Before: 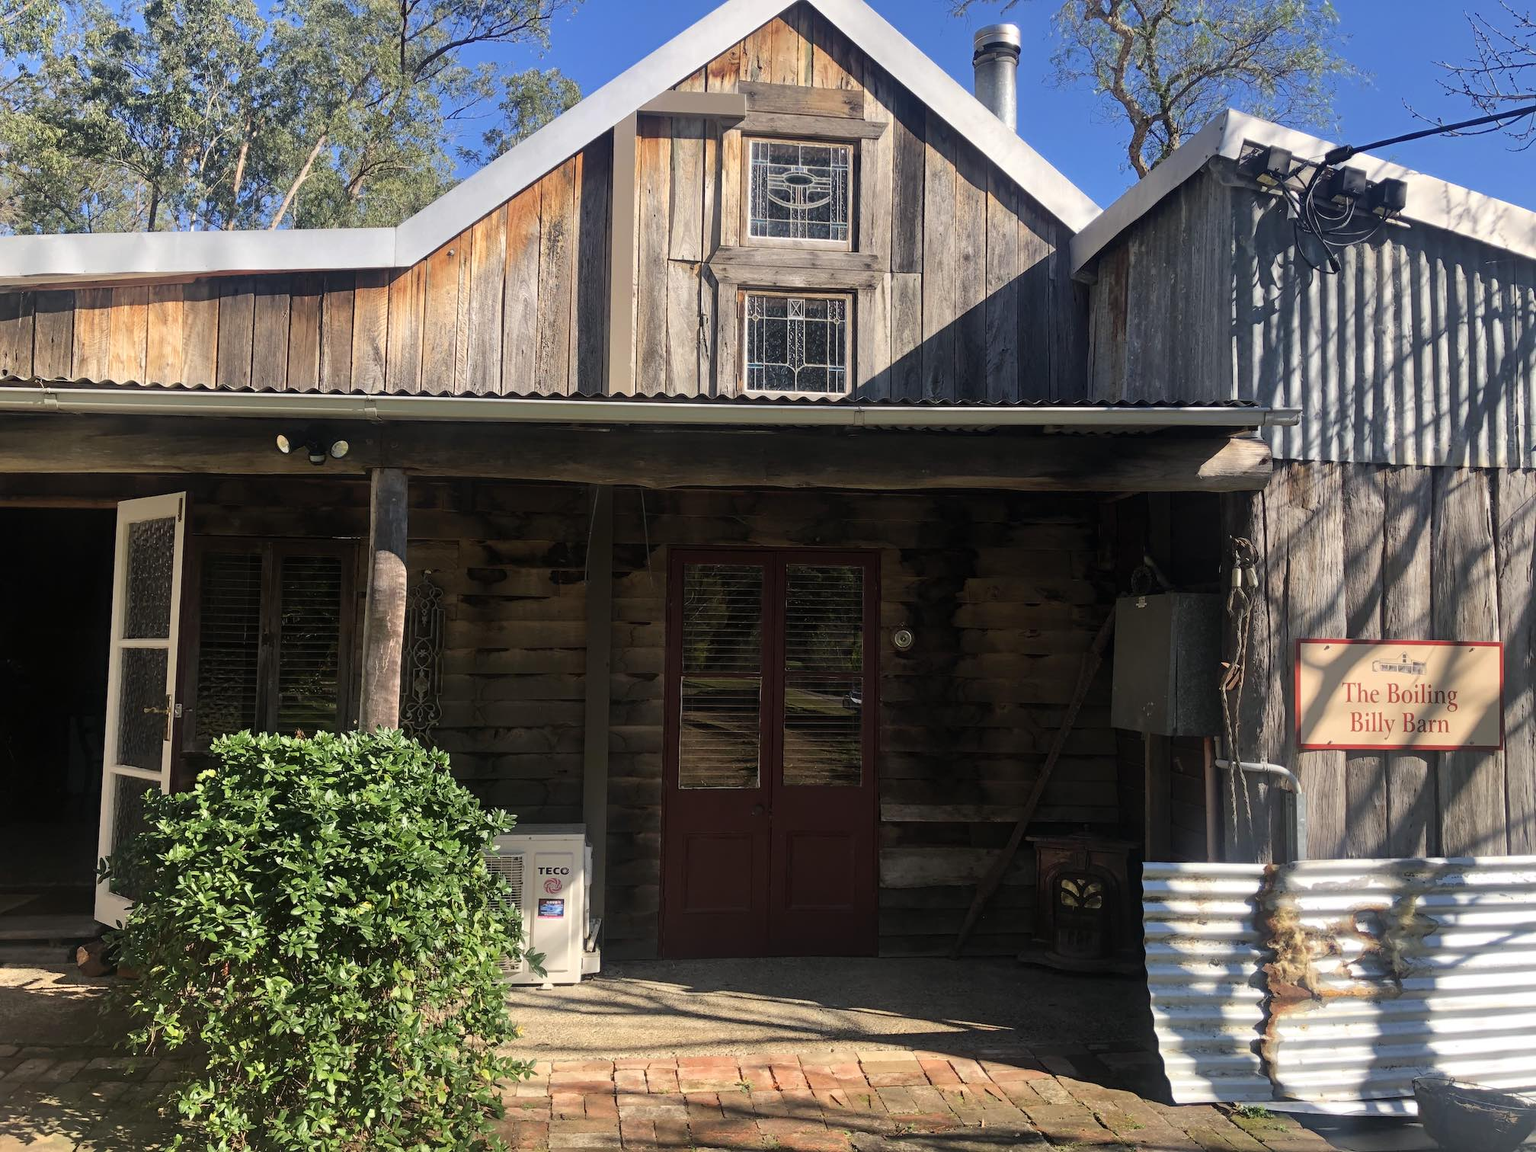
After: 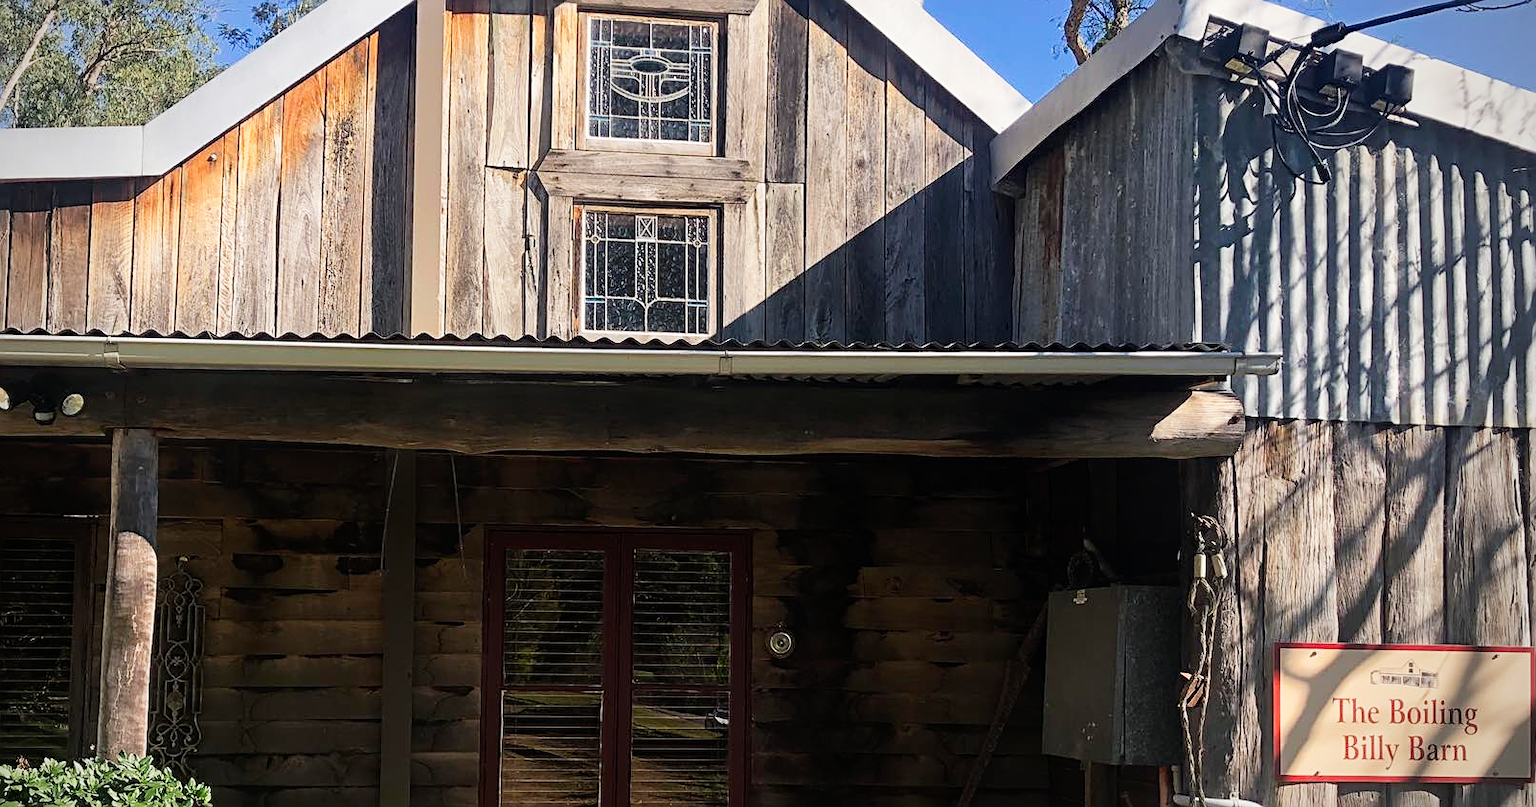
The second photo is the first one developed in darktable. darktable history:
vignetting: on, module defaults
crop: left 18.391%, top 11.1%, right 2.021%, bottom 33.089%
exposure: exposure -0.054 EV, compensate highlight preservation false
tone curve: curves: ch0 [(0, 0) (0.051, 0.03) (0.096, 0.071) (0.243, 0.246) (0.461, 0.515) (0.605, 0.692) (0.761, 0.85) (0.881, 0.933) (1, 0.984)]; ch1 [(0, 0) (0.1, 0.038) (0.318, 0.243) (0.431, 0.384) (0.488, 0.475) (0.499, 0.499) (0.534, 0.546) (0.567, 0.592) (0.601, 0.632) (0.734, 0.809) (1, 1)]; ch2 [(0, 0) (0.297, 0.257) (0.414, 0.379) (0.453, 0.45) (0.479, 0.483) (0.504, 0.499) (0.52, 0.519) (0.541, 0.554) (0.614, 0.652) (0.817, 0.874) (1, 1)], preserve colors none
tone equalizer: edges refinement/feathering 500, mask exposure compensation -1.57 EV, preserve details no
sharpen: on, module defaults
